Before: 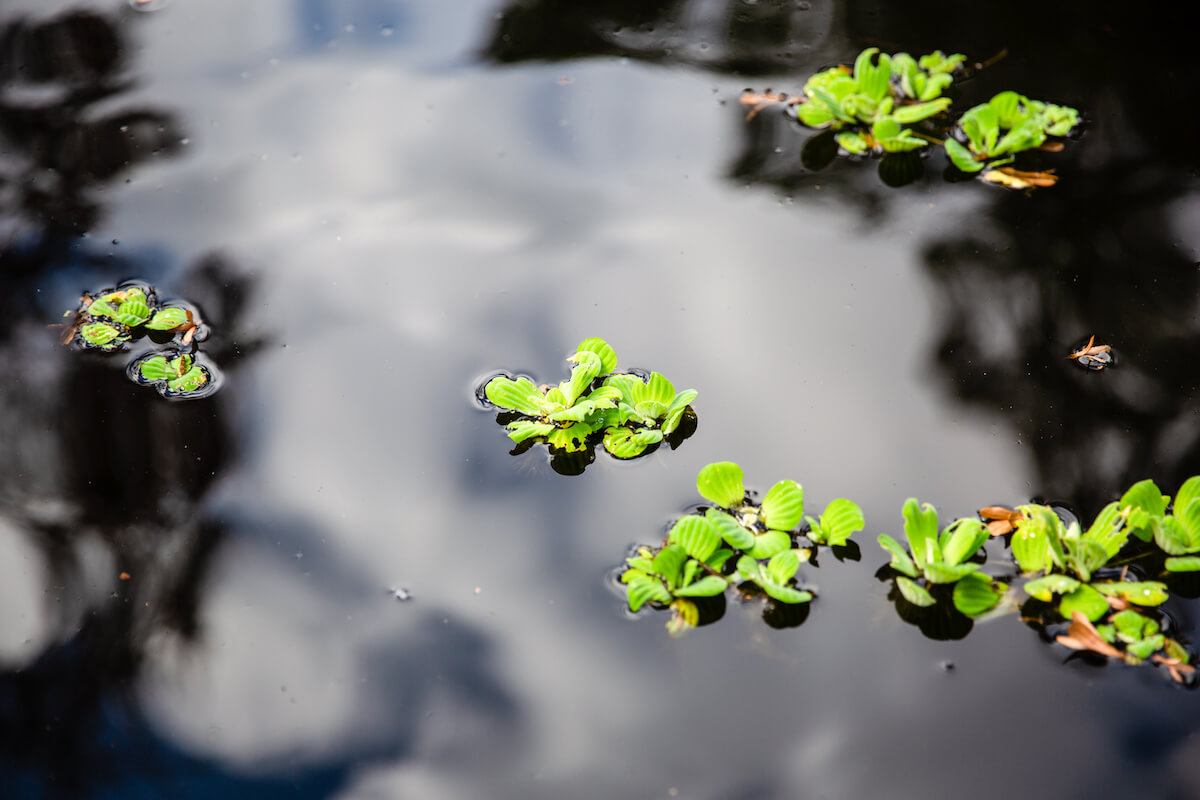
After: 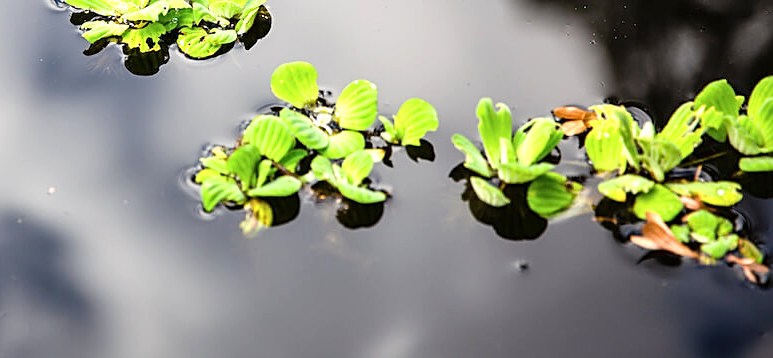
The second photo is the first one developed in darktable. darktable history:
contrast brightness saturation: saturation -0.05
sharpen: on, module defaults
crop and rotate: left 35.509%, top 50.238%, bottom 4.934%
exposure: exposure 0.4 EV, compensate highlight preservation false
